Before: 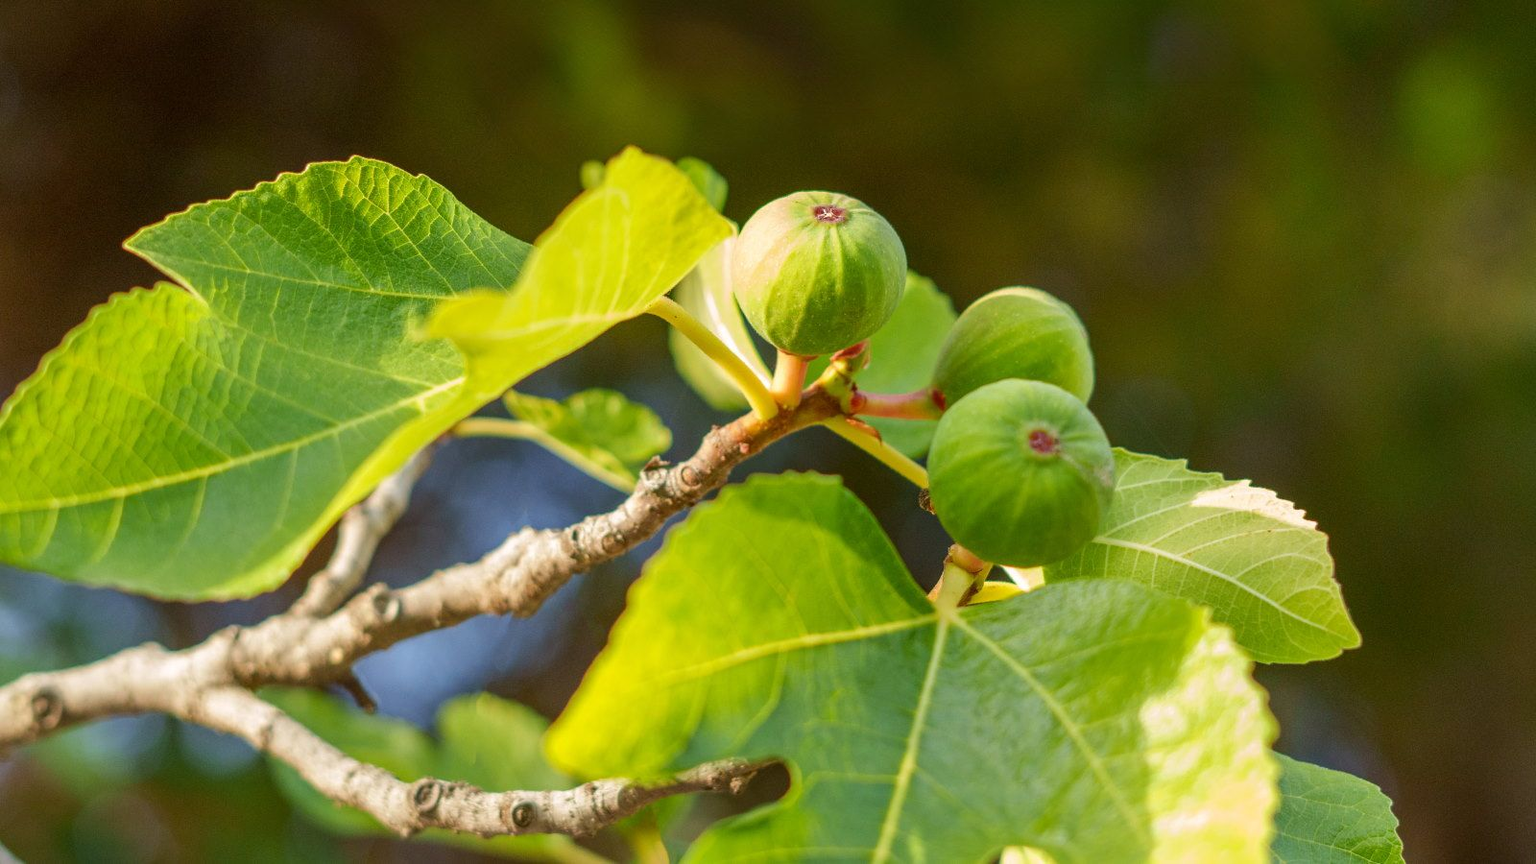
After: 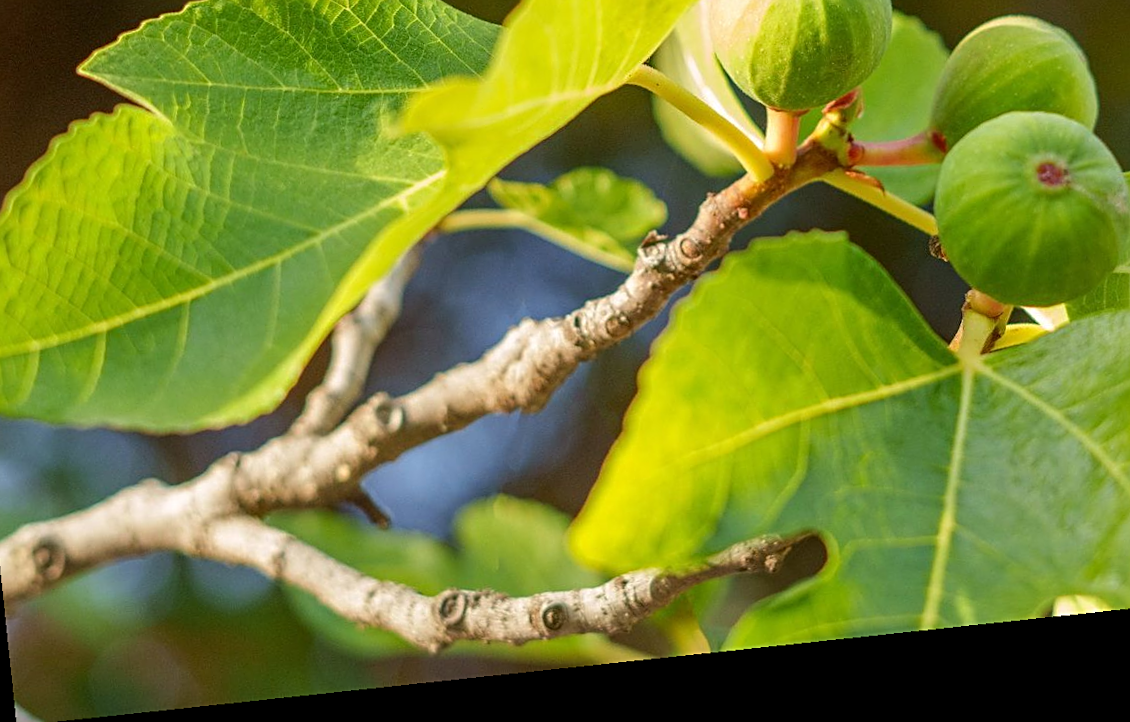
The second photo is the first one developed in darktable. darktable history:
rotate and perspective: rotation -6.83°, automatic cropping off
crop and rotate: angle -0.82°, left 3.85%, top 31.828%, right 27.992%
sharpen: on, module defaults
